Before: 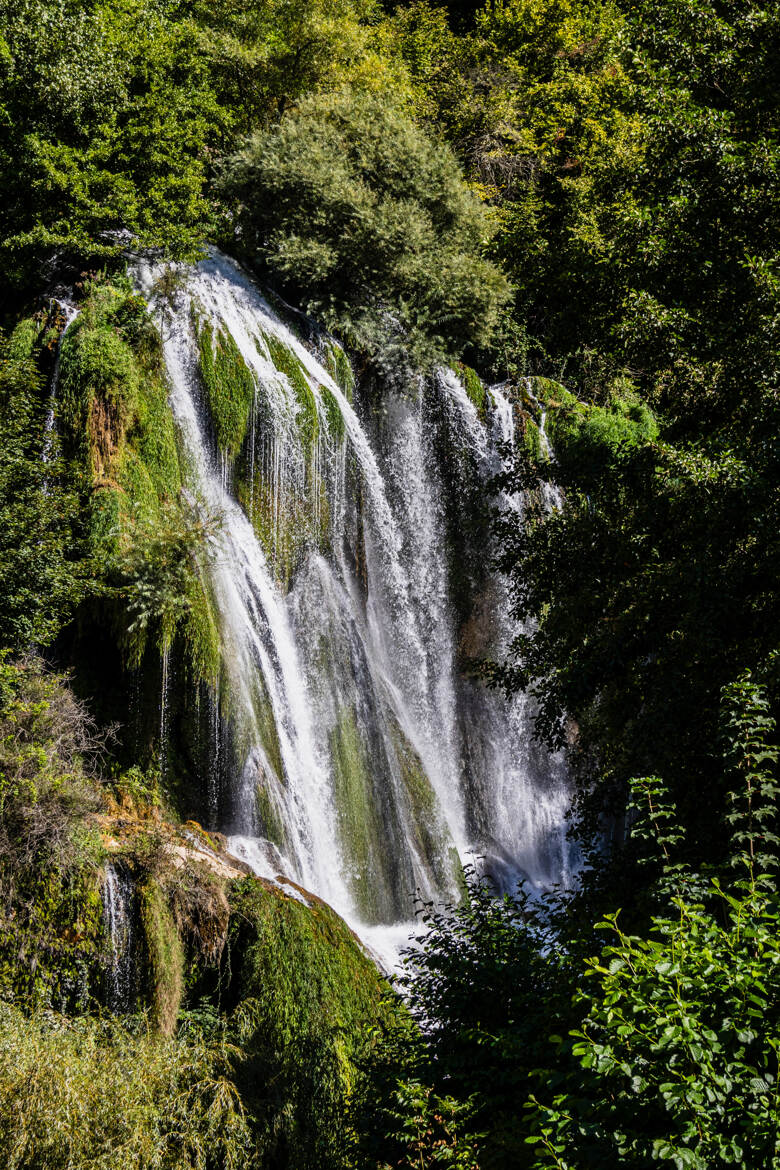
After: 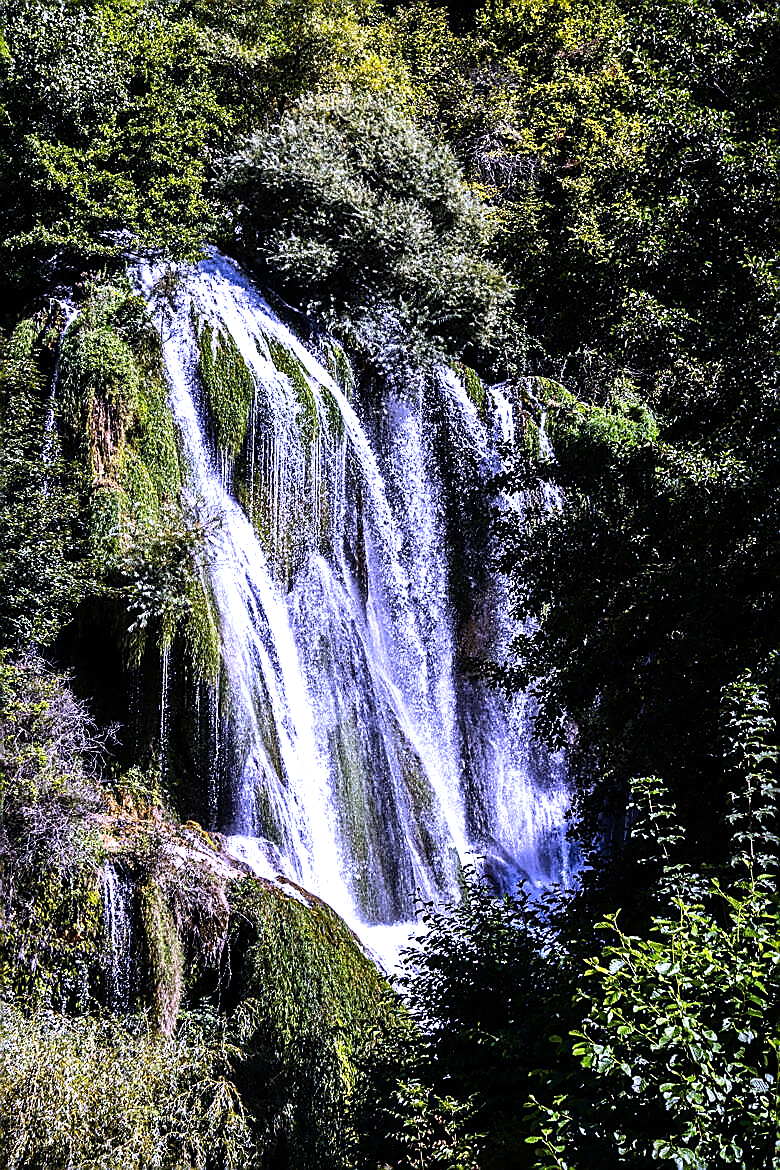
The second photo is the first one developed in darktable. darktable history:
white balance: red 0.98, blue 1.61
sharpen: radius 1.4, amount 1.25, threshold 0.7
tone equalizer: -8 EV -0.75 EV, -7 EV -0.7 EV, -6 EV -0.6 EV, -5 EV -0.4 EV, -3 EV 0.4 EV, -2 EV 0.6 EV, -1 EV 0.7 EV, +0 EV 0.75 EV, edges refinement/feathering 500, mask exposure compensation -1.57 EV, preserve details no
